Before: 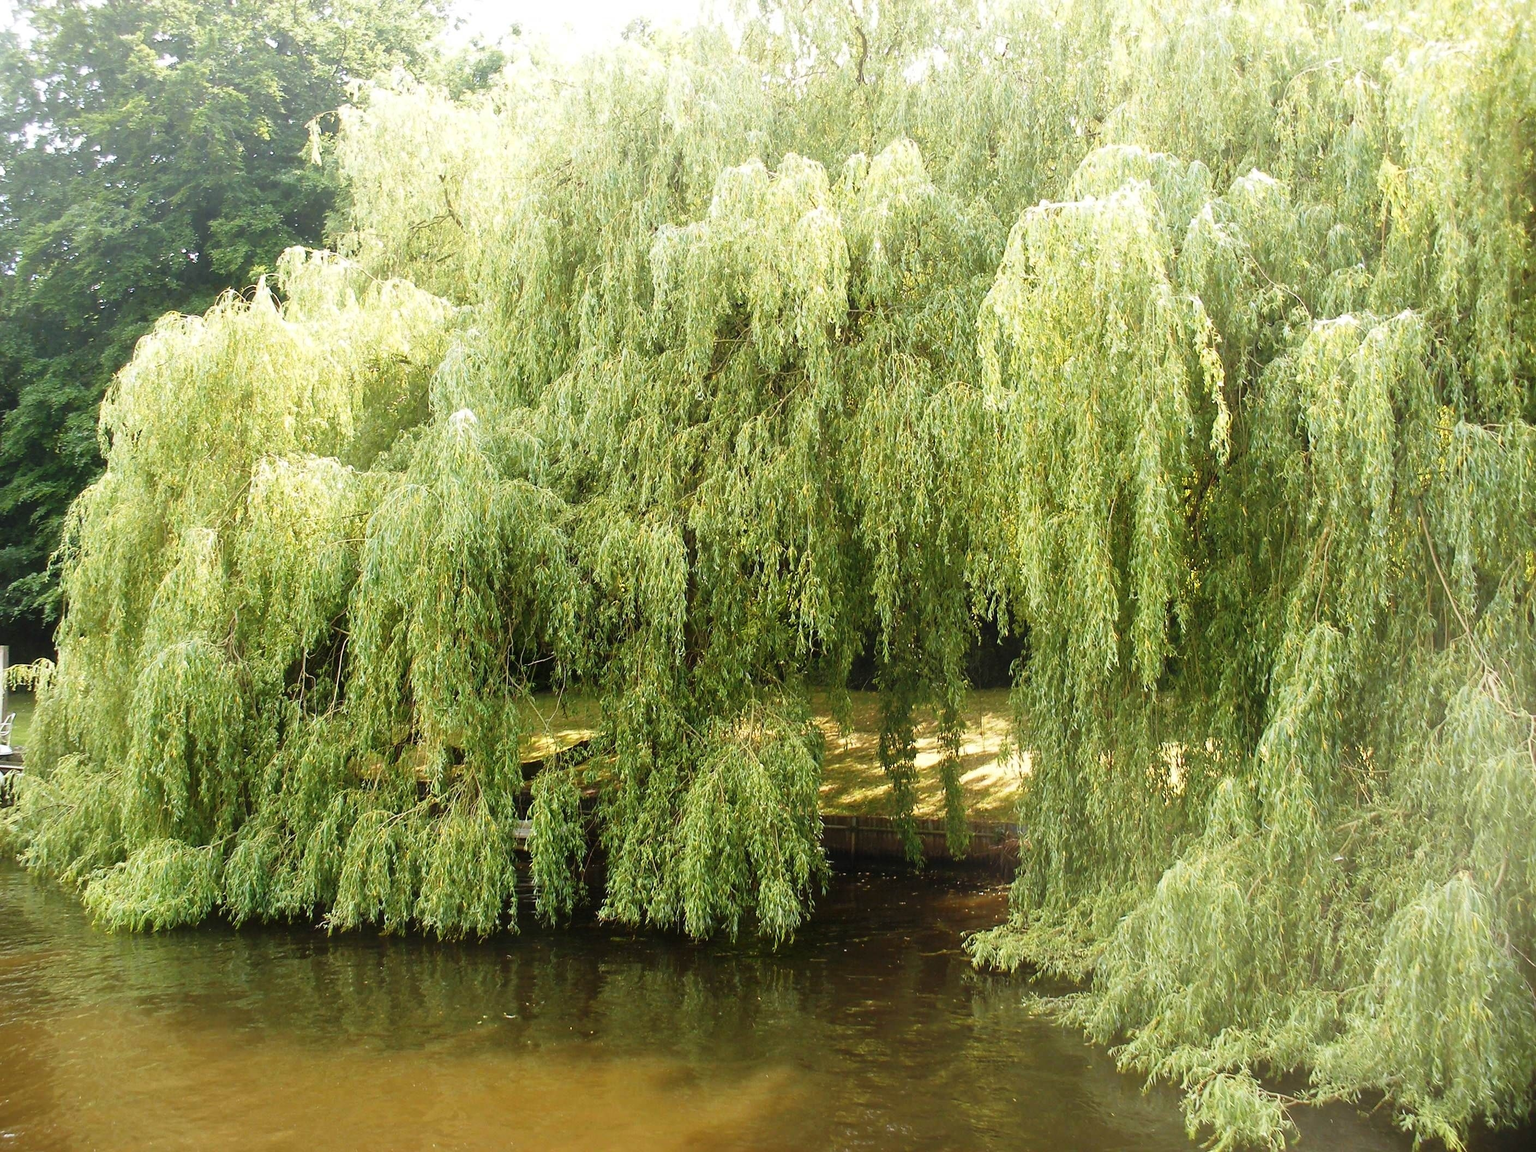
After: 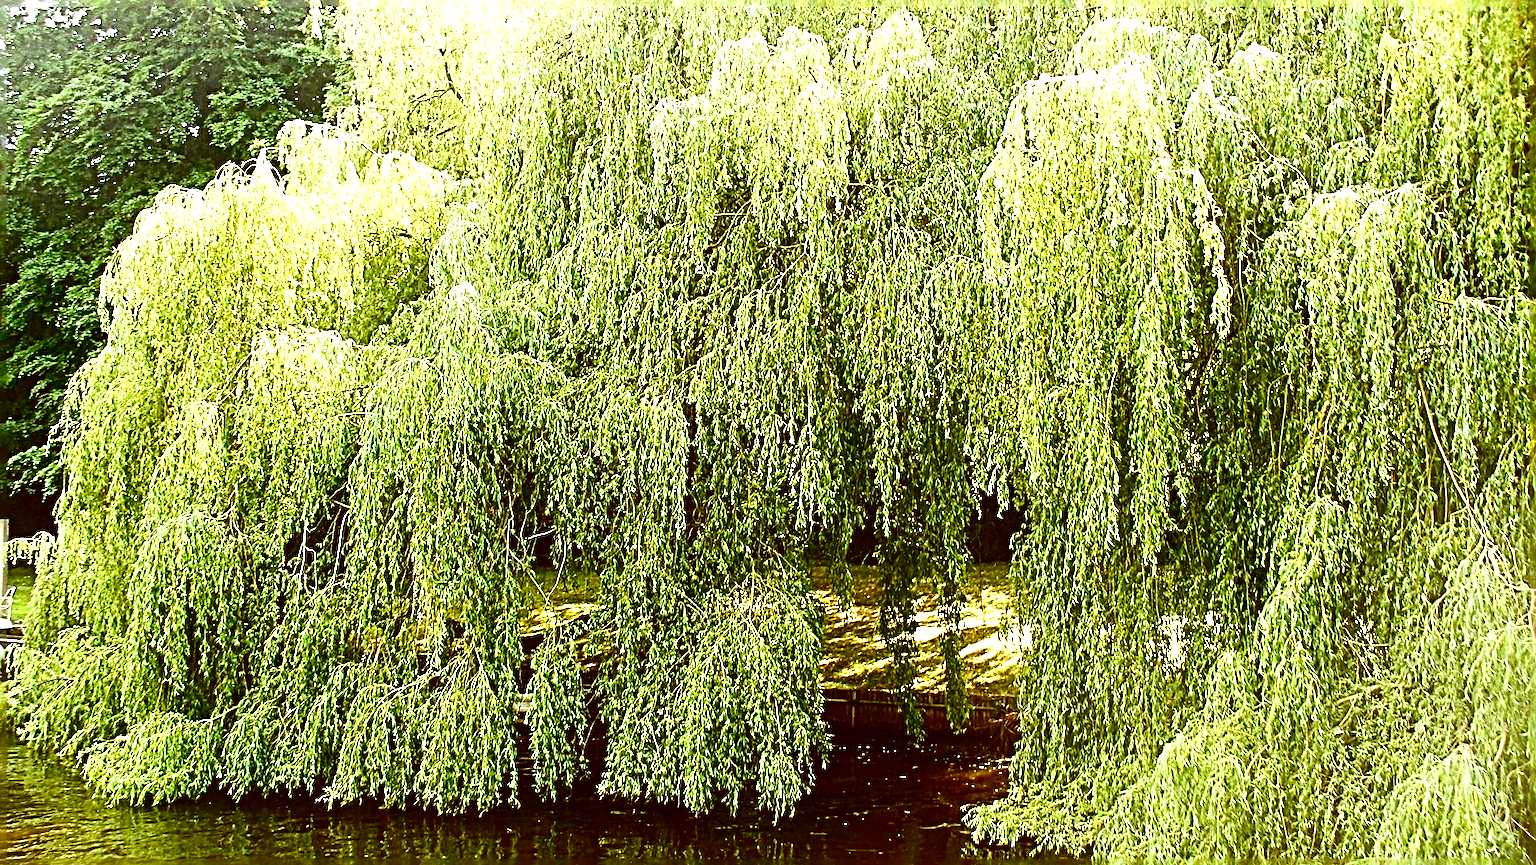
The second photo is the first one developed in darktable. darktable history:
sharpen: radius 6.249, amount 1.786, threshold 0.016
crop: top 11.015%, bottom 13.888%
vignetting: fall-off start 116.22%, fall-off radius 58.3%
contrast brightness saturation: contrast 0.215, brightness -0.193, saturation 0.244
color correction: highlights a* -6.15, highlights b* 9.54, shadows a* 10.63, shadows b* 23.8
exposure: exposure 0.6 EV, compensate highlight preservation false
color balance rgb: global offset › chroma 0.064%, global offset › hue 253.48°, perceptual saturation grading › global saturation 20%, perceptual saturation grading › highlights -25.038%, perceptual saturation grading › shadows 49.922%
